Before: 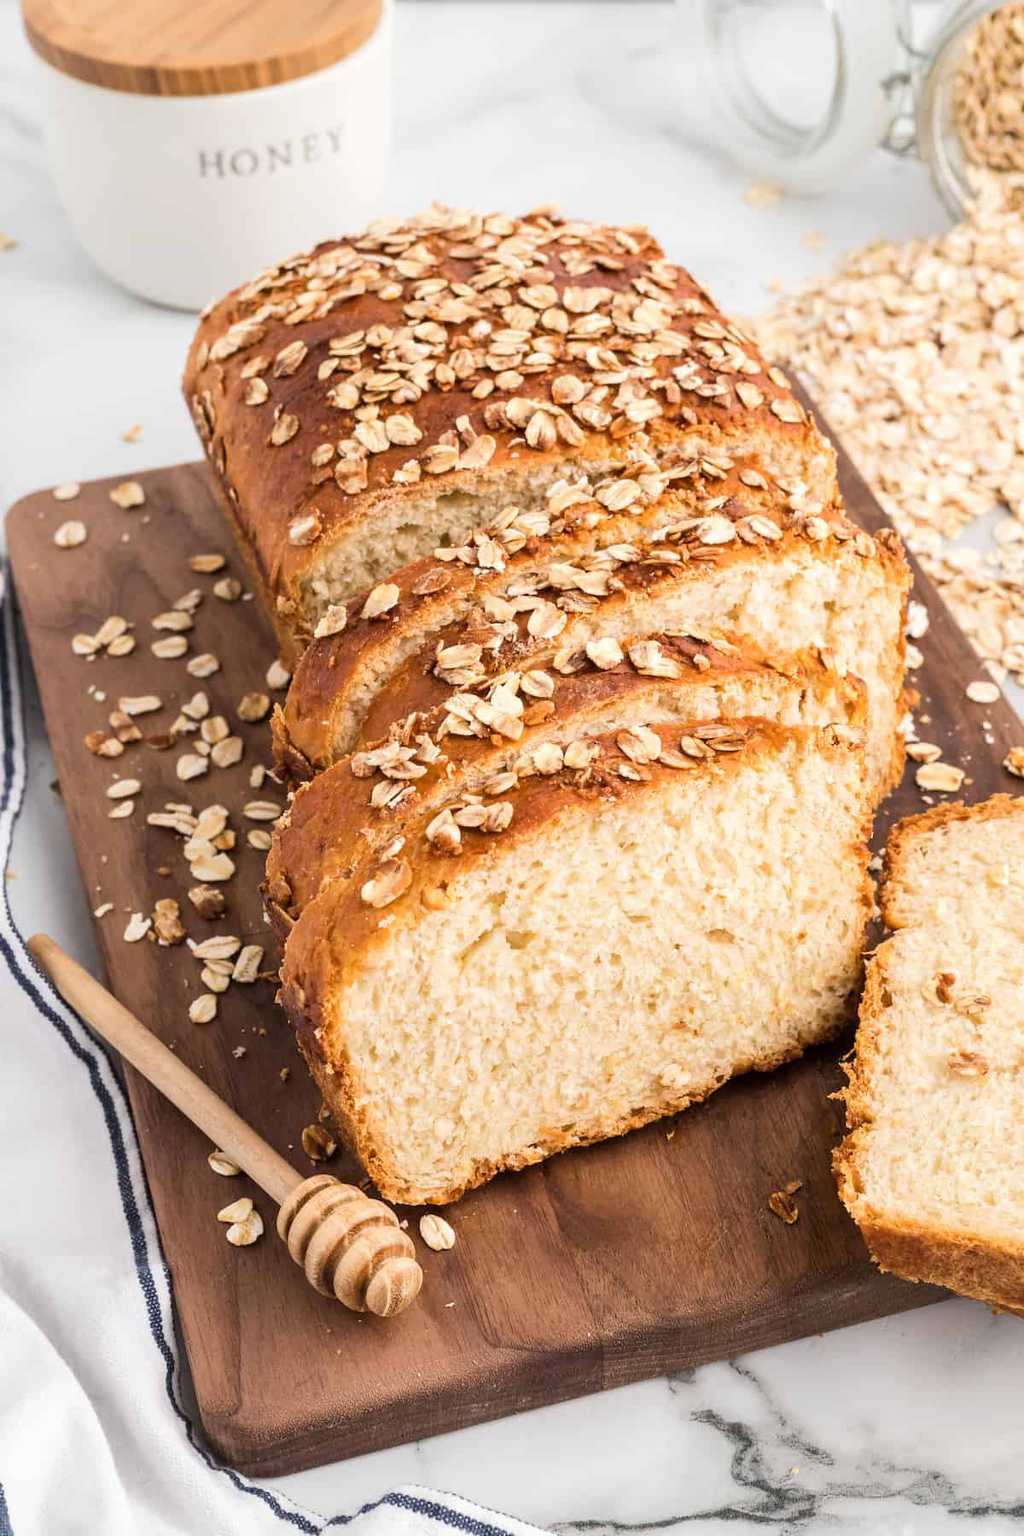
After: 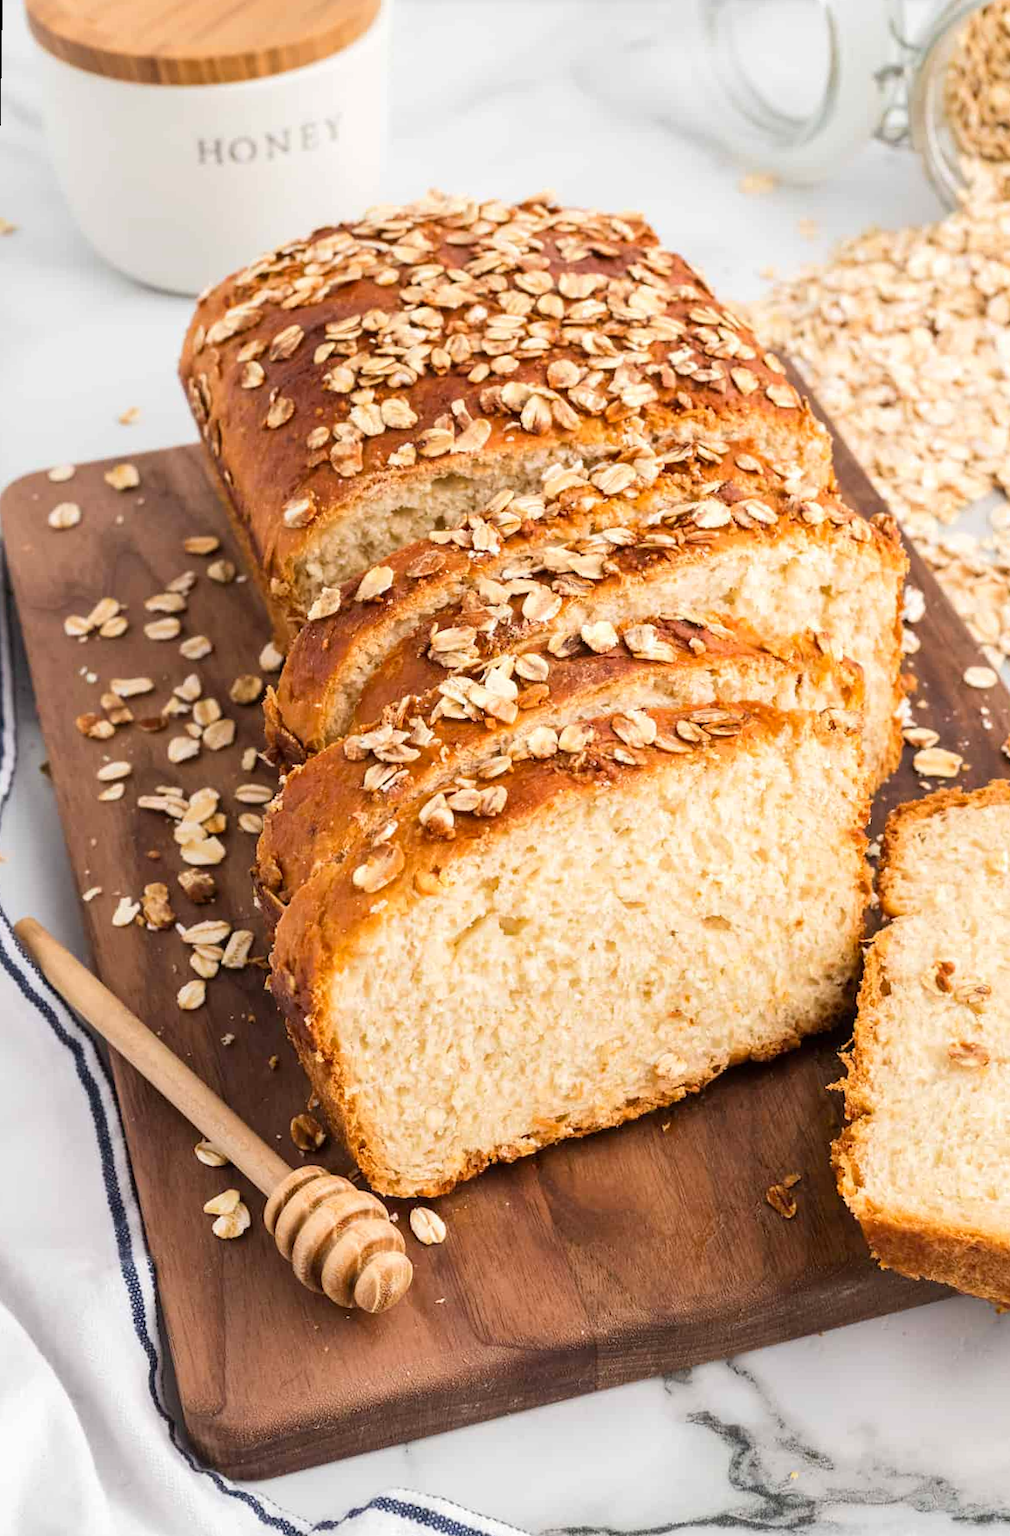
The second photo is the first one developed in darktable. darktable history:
rotate and perspective: rotation 0.226°, lens shift (vertical) -0.042, crop left 0.023, crop right 0.982, crop top 0.006, crop bottom 0.994
contrast brightness saturation: saturation 0.13
